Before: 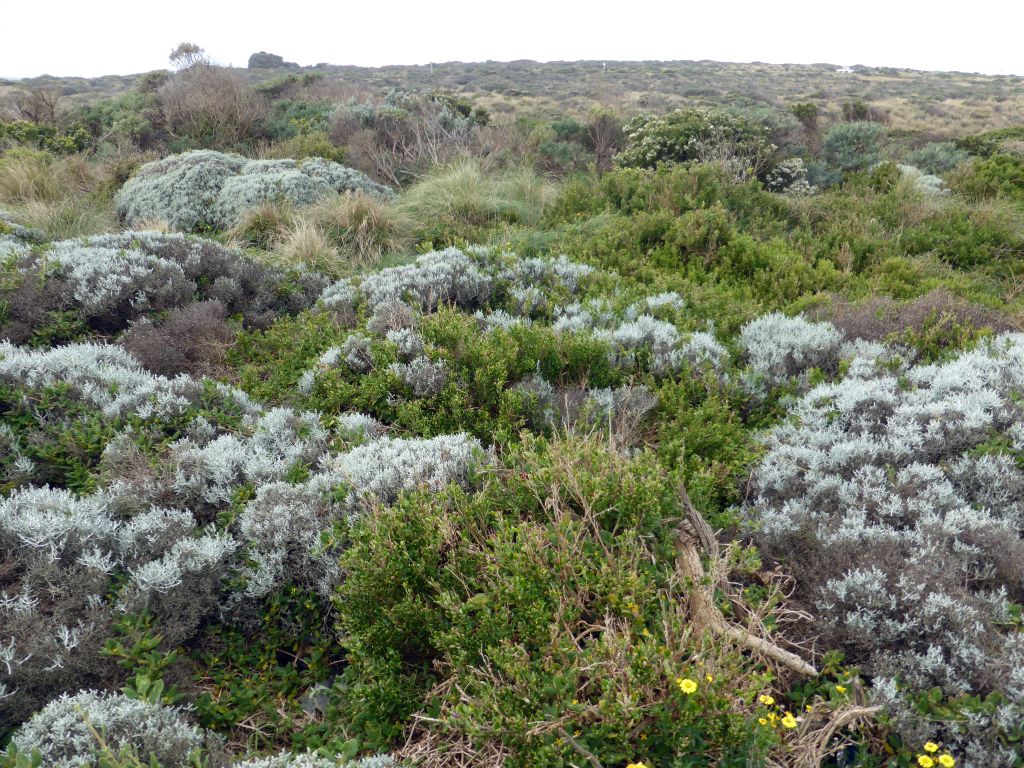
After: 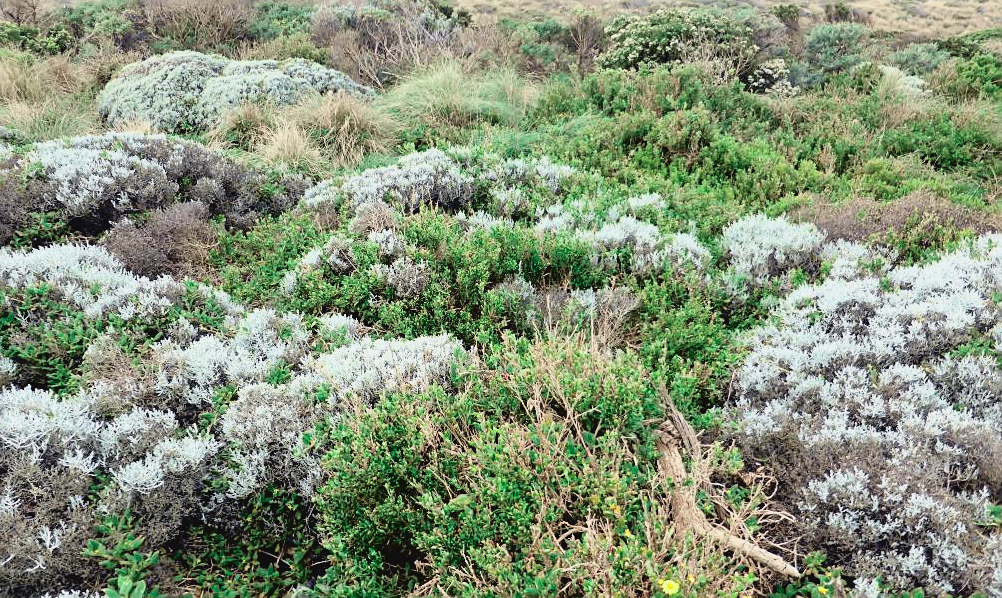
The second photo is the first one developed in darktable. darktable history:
filmic rgb: black relative exposure -5.74 EV, white relative exposure 3.4 EV, hardness 3.67, iterations of high-quality reconstruction 0
exposure: black level correction 0.001, exposure 0.5 EV, compensate highlight preservation false
crop and rotate: left 1.829%, top 12.95%, right 0.283%, bottom 9.114%
tone curve: curves: ch0 [(0, 0.039) (0.104, 0.094) (0.285, 0.301) (0.689, 0.764) (0.89, 0.926) (0.994, 0.971)]; ch1 [(0, 0) (0.337, 0.249) (0.437, 0.411) (0.485, 0.487) (0.515, 0.514) (0.566, 0.563) (0.641, 0.655) (1, 1)]; ch2 [(0, 0) (0.314, 0.301) (0.421, 0.411) (0.502, 0.505) (0.528, 0.54) (0.557, 0.555) (0.612, 0.583) (0.722, 0.67) (1, 1)], color space Lab, independent channels, preserve colors none
sharpen: on, module defaults
contrast brightness saturation: contrast 0.034, brightness 0.062, saturation 0.127
shadows and highlights: soften with gaussian
